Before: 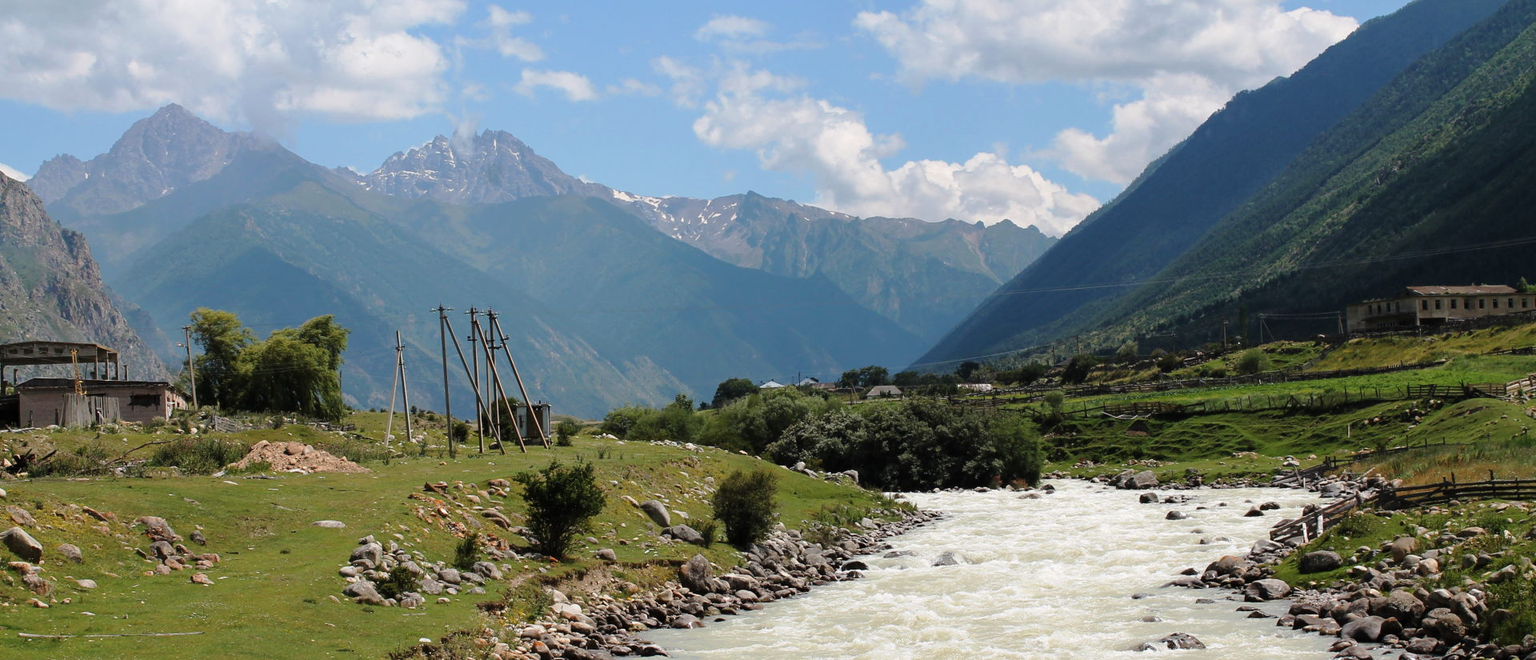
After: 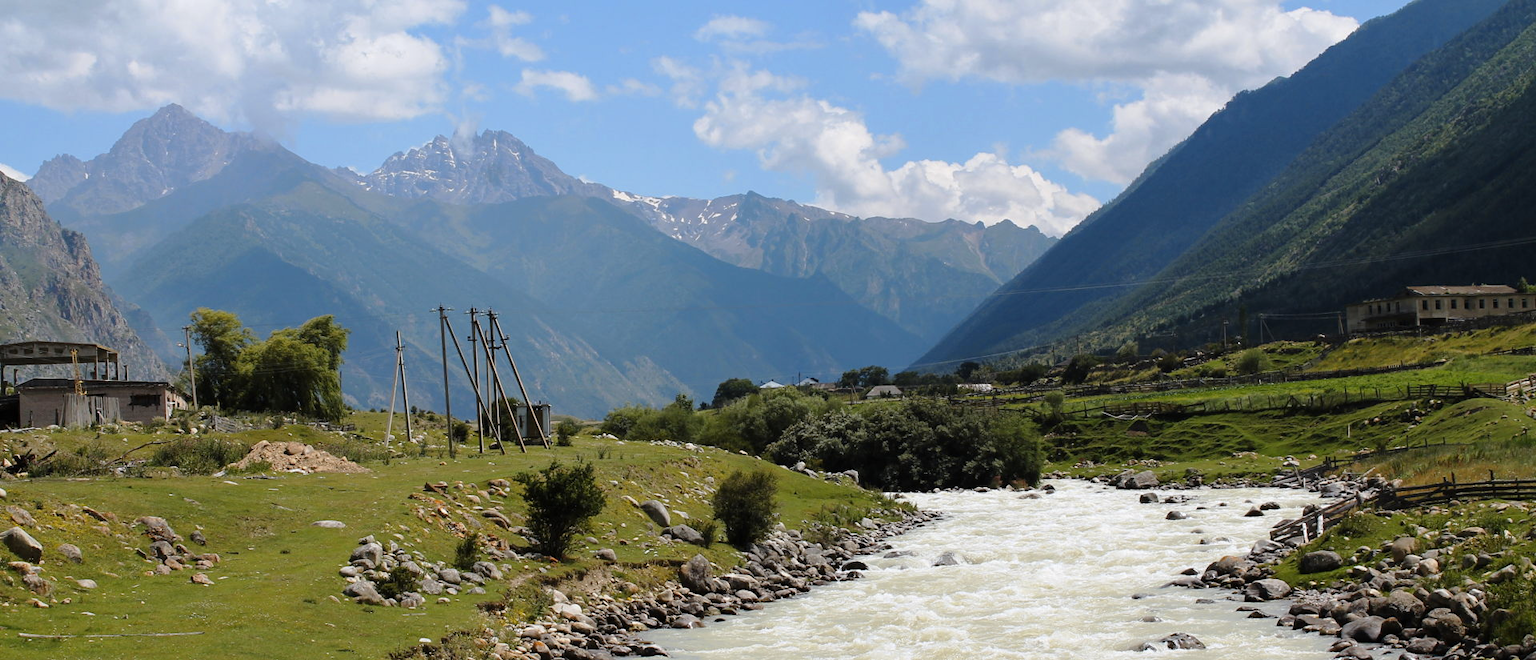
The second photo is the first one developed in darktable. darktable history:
color contrast: green-magenta contrast 0.8, blue-yellow contrast 1.1, unbound 0
white balance: red 0.988, blue 1.017
tone equalizer: on, module defaults
